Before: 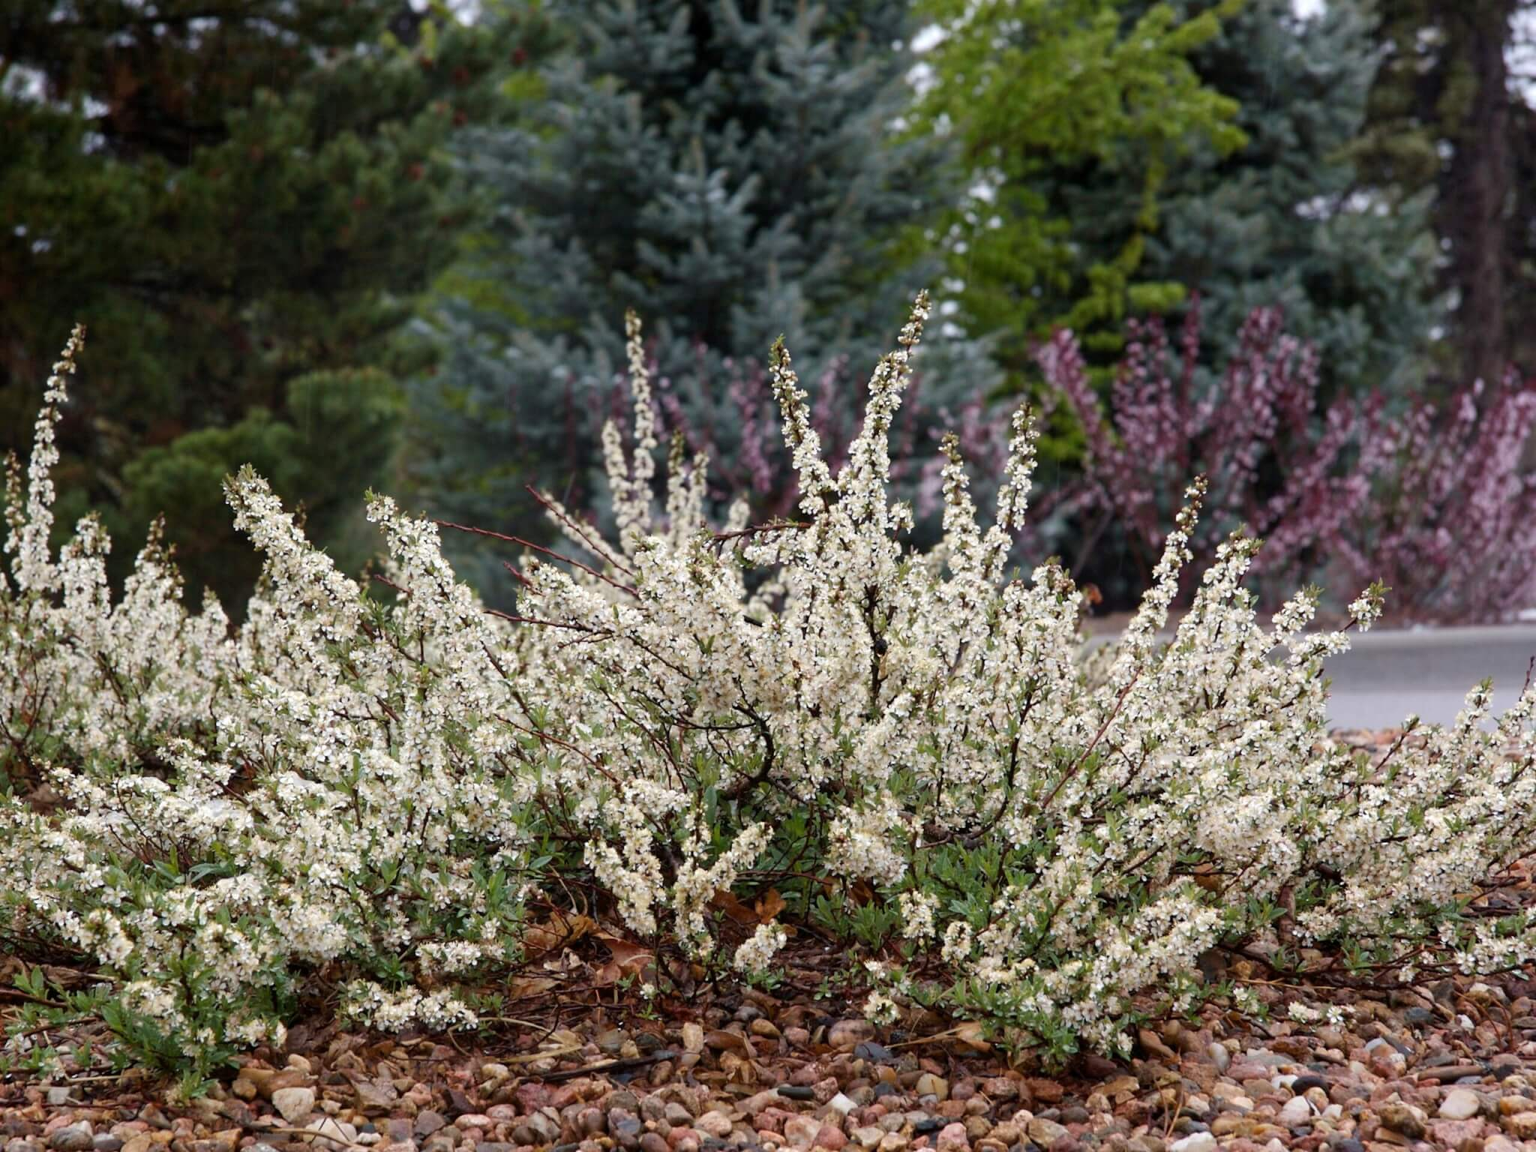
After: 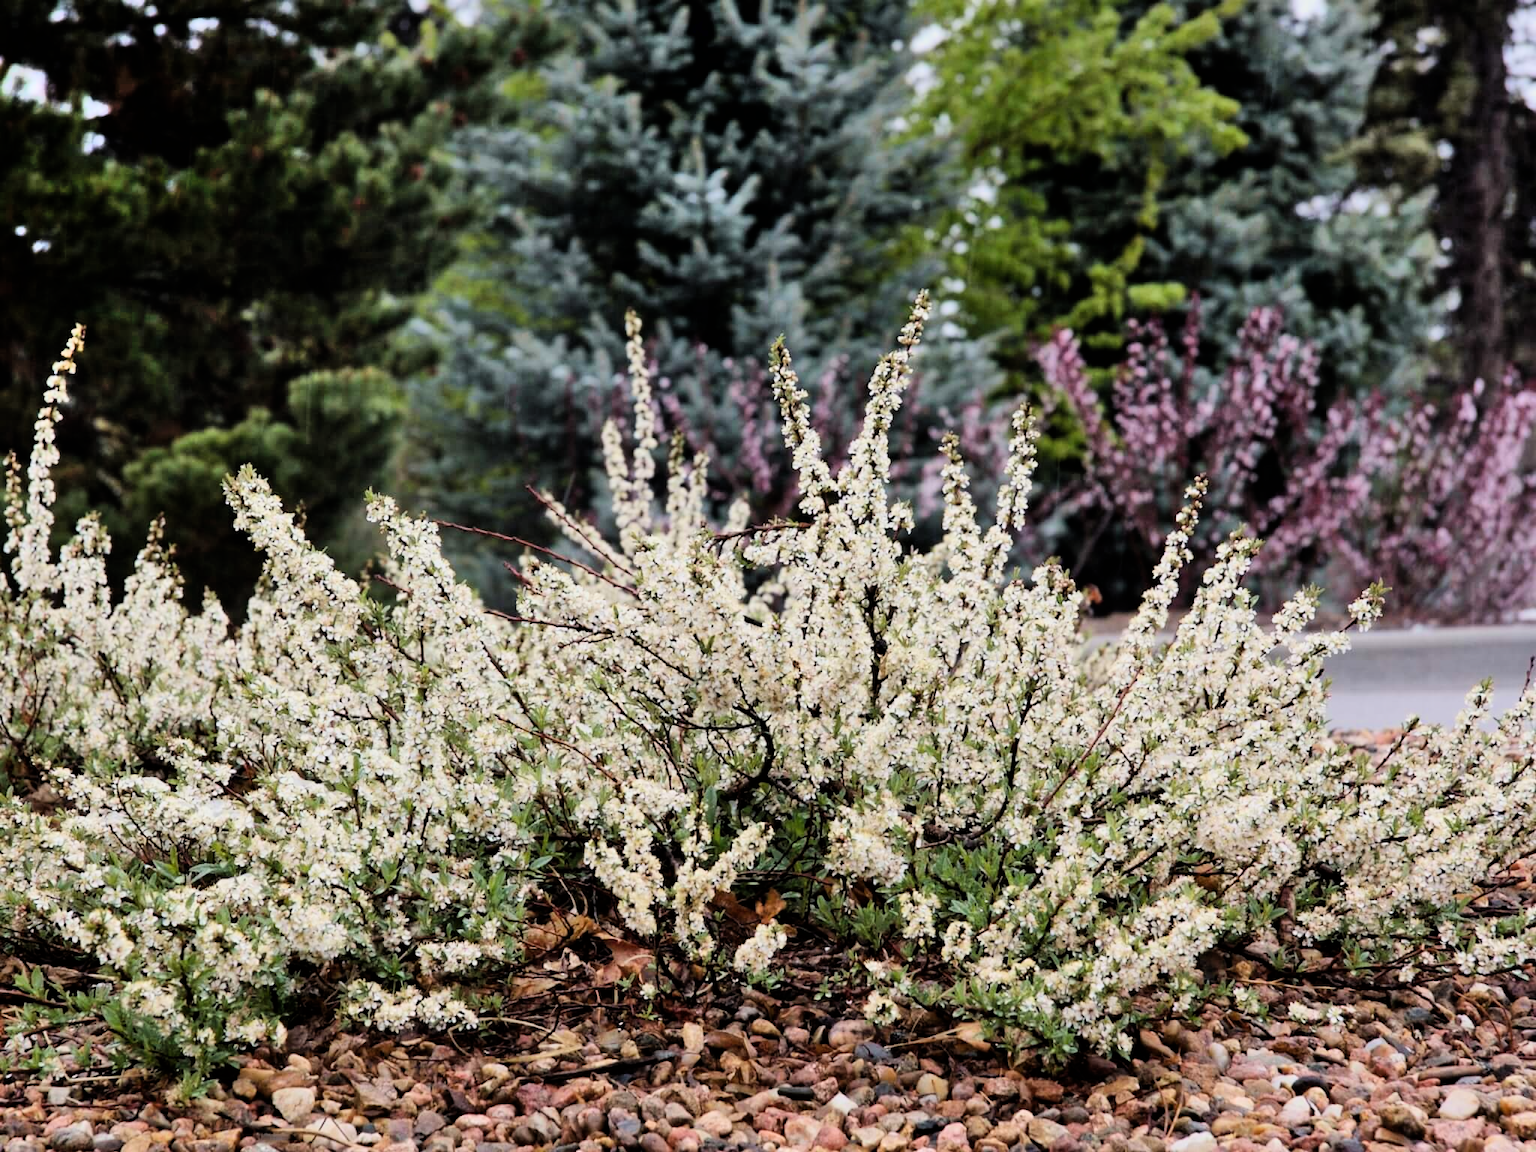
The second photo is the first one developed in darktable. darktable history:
filmic rgb: black relative exposure -7.5 EV, white relative exposure 4.99 EV, hardness 3.3, contrast 1.297, color science v6 (2022)
exposure: exposure 0.497 EV, compensate exposure bias true, compensate highlight preservation false
shadows and highlights: shadows 52.66, soften with gaussian
